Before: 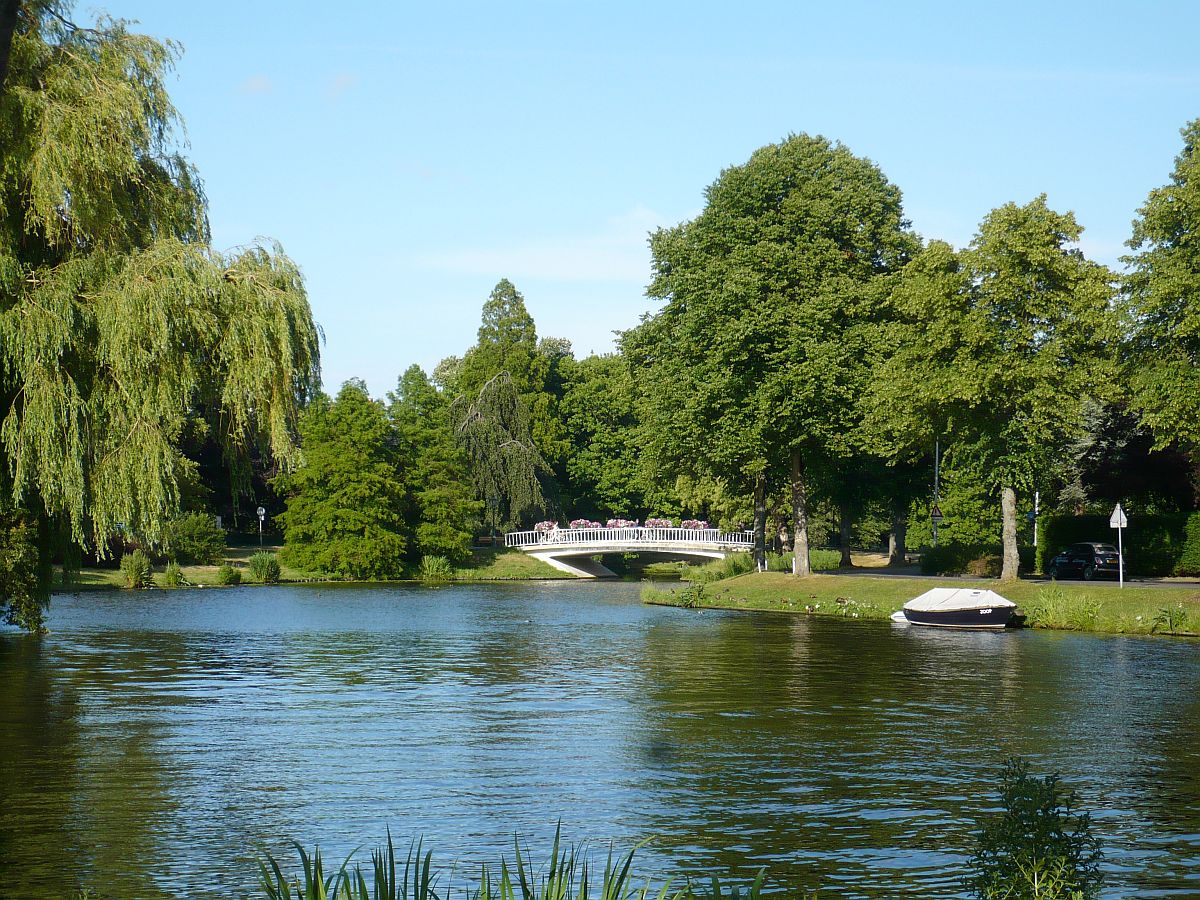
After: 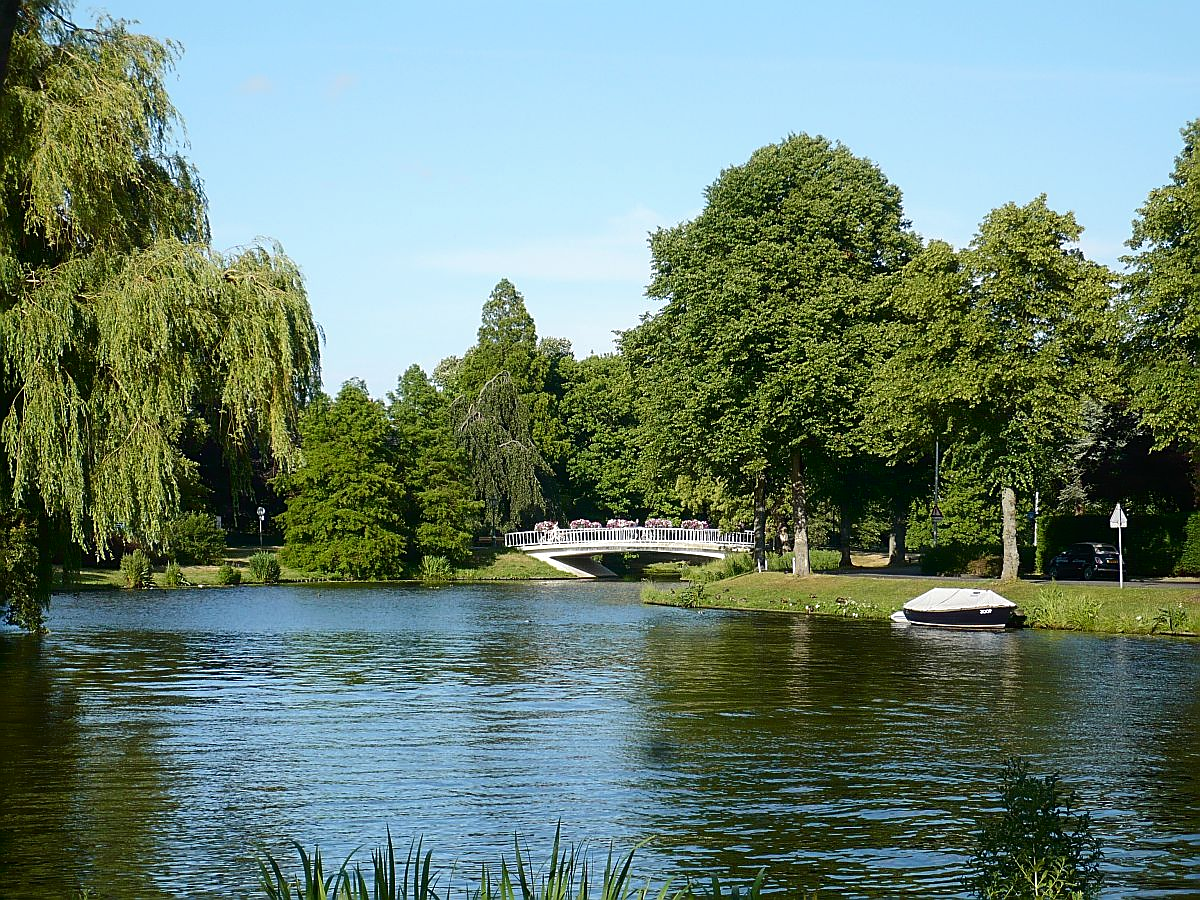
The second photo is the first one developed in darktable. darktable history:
sharpen: on, module defaults
tone curve: curves: ch0 [(0, 0) (0.003, 0.002) (0.011, 0.009) (0.025, 0.019) (0.044, 0.031) (0.069, 0.044) (0.1, 0.061) (0.136, 0.087) (0.177, 0.127) (0.224, 0.172) (0.277, 0.226) (0.335, 0.295) (0.399, 0.367) (0.468, 0.445) (0.543, 0.536) (0.623, 0.626) (0.709, 0.717) (0.801, 0.806) (0.898, 0.889) (1, 1)], color space Lab, independent channels
